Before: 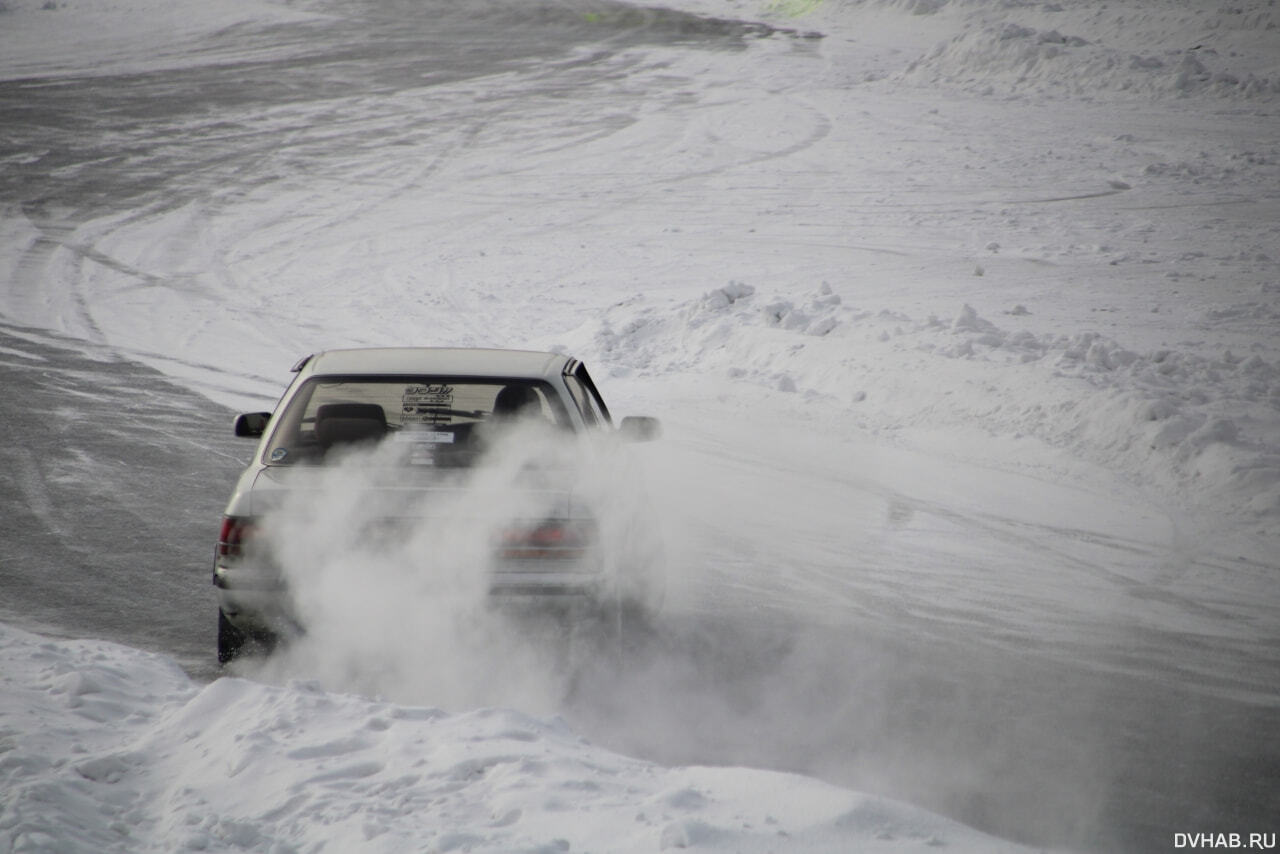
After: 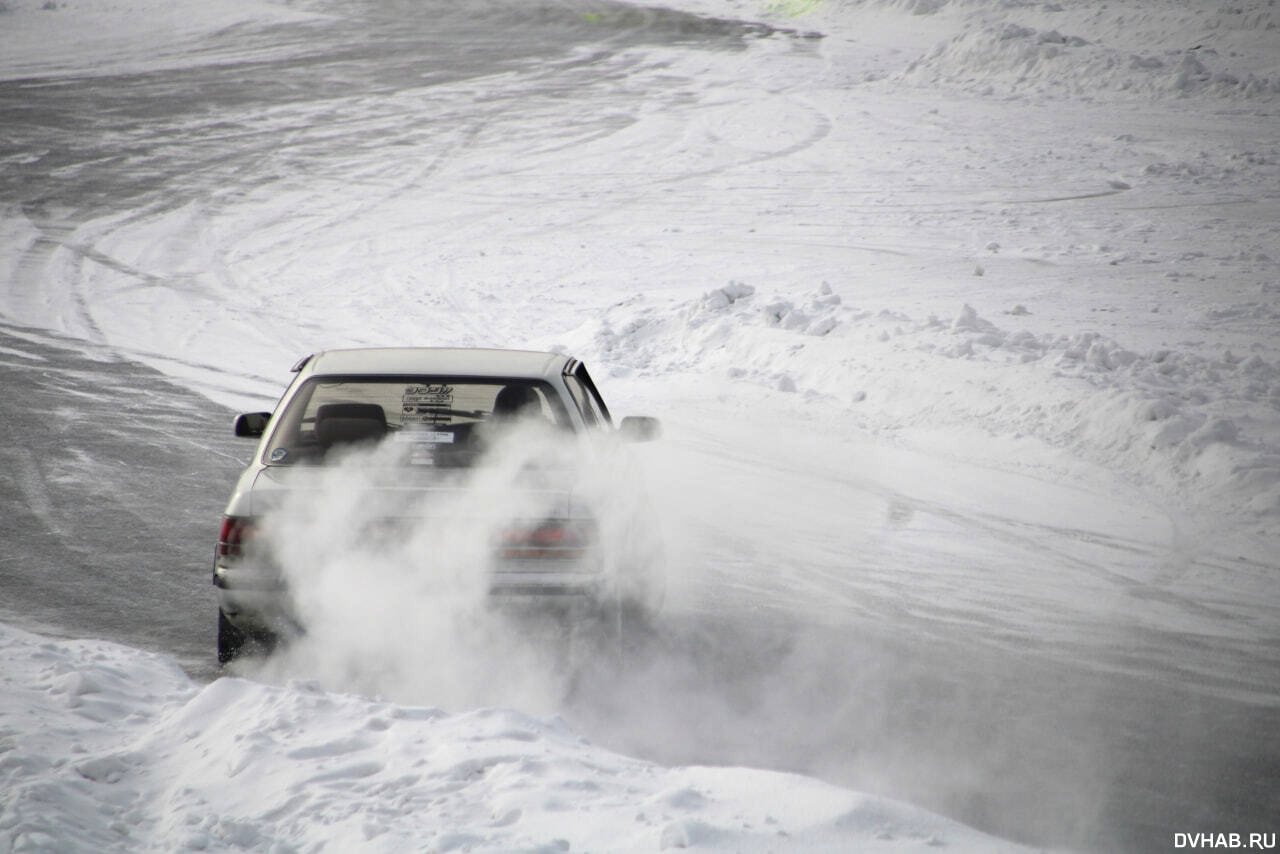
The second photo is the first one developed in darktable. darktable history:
exposure: black level correction 0, exposure 0.5 EV, compensate highlight preservation false
local contrast: mode bilateral grid, contrast 100, coarseness 100, detail 108%, midtone range 0.2
